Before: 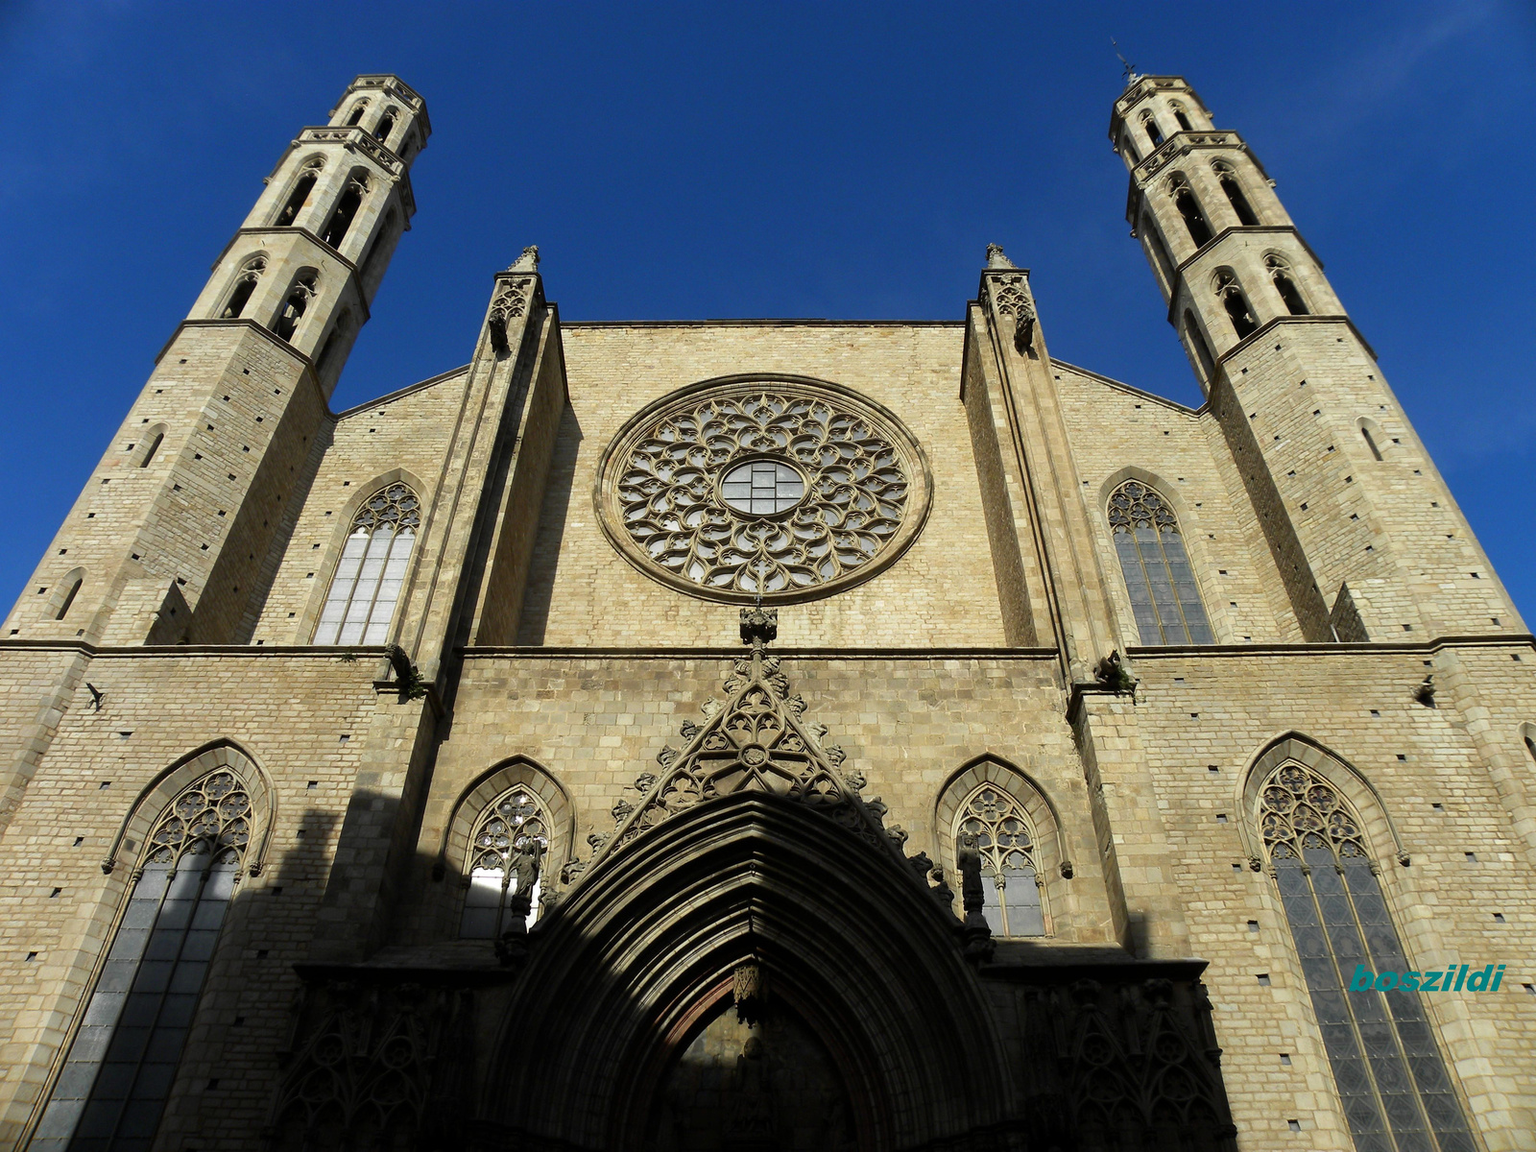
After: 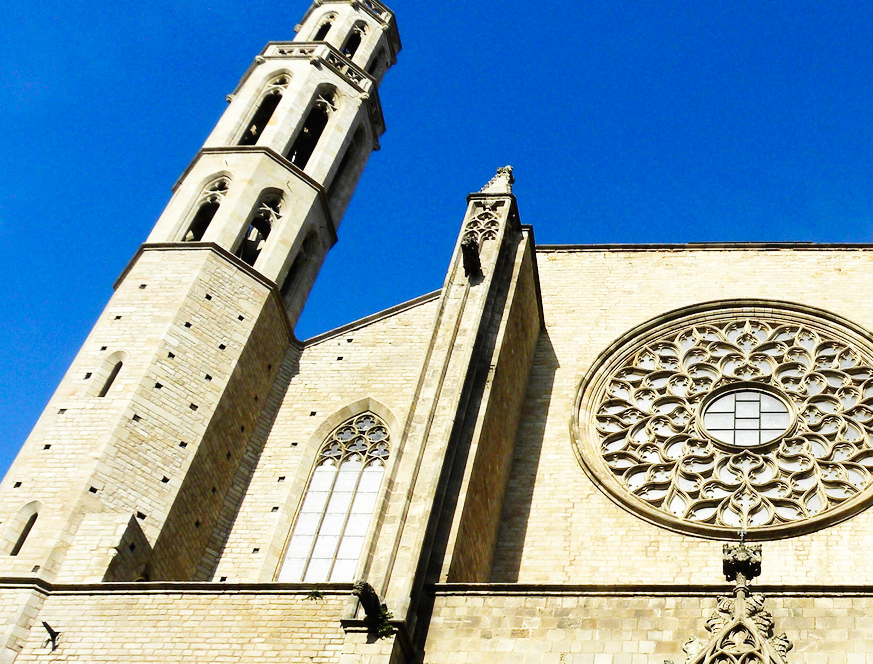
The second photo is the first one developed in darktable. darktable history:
base curve: curves: ch0 [(0, 0.003) (0.001, 0.002) (0.006, 0.004) (0.02, 0.022) (0.048, 0.086) (0.094, 0.234) (0.162, 0.431) (0.258, 0.629) (0.385, 0.8) (0.548, 0.918) (0.751, 0.988) (1, 1)], preserve colors none
crop and rotate: left 3.048%, top 7.532%, right 42.371%, bottom 37.102%
